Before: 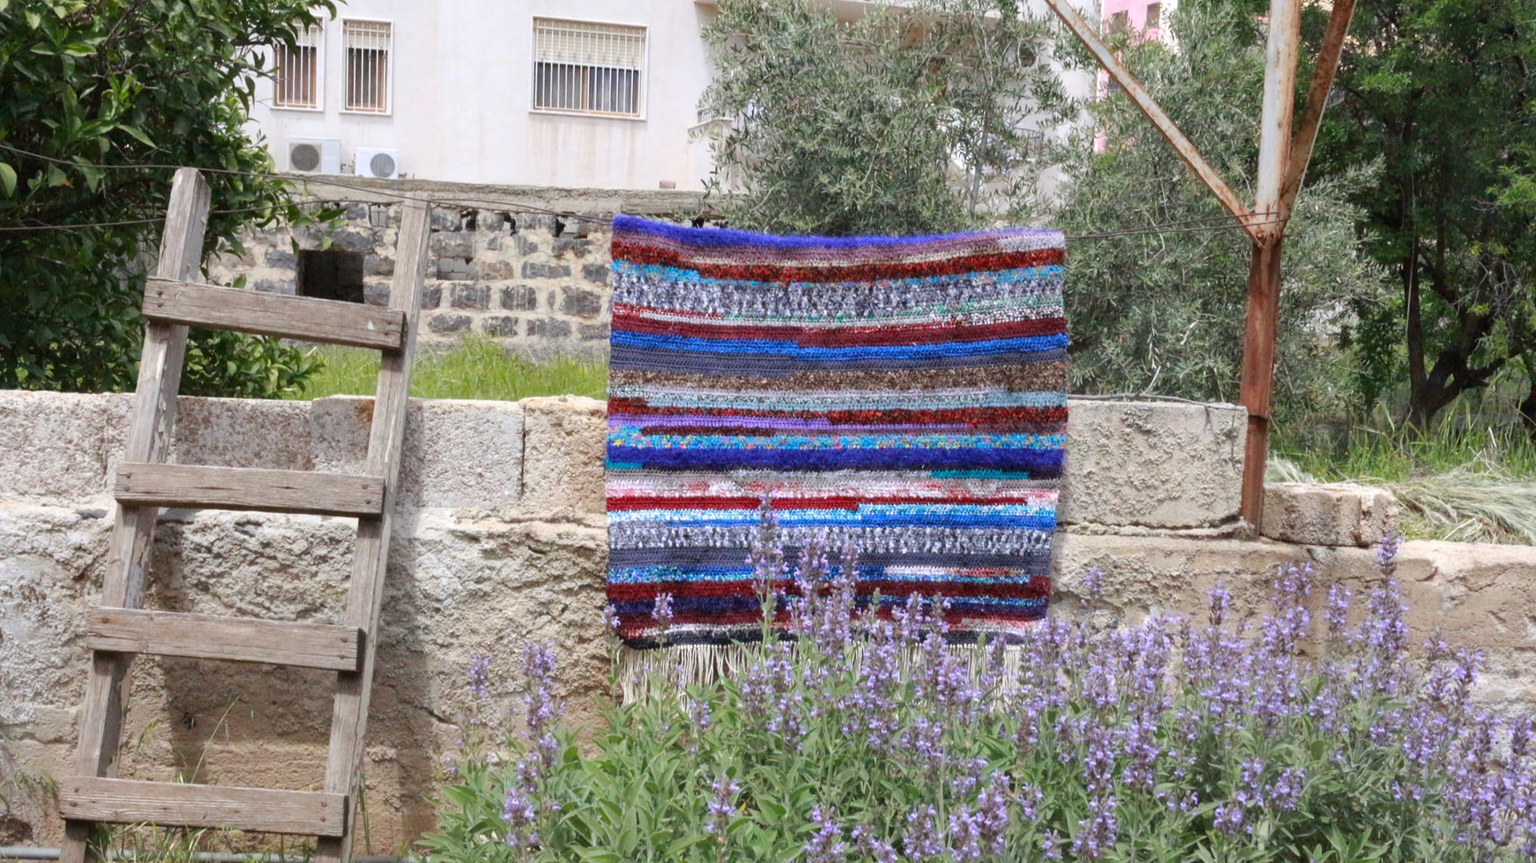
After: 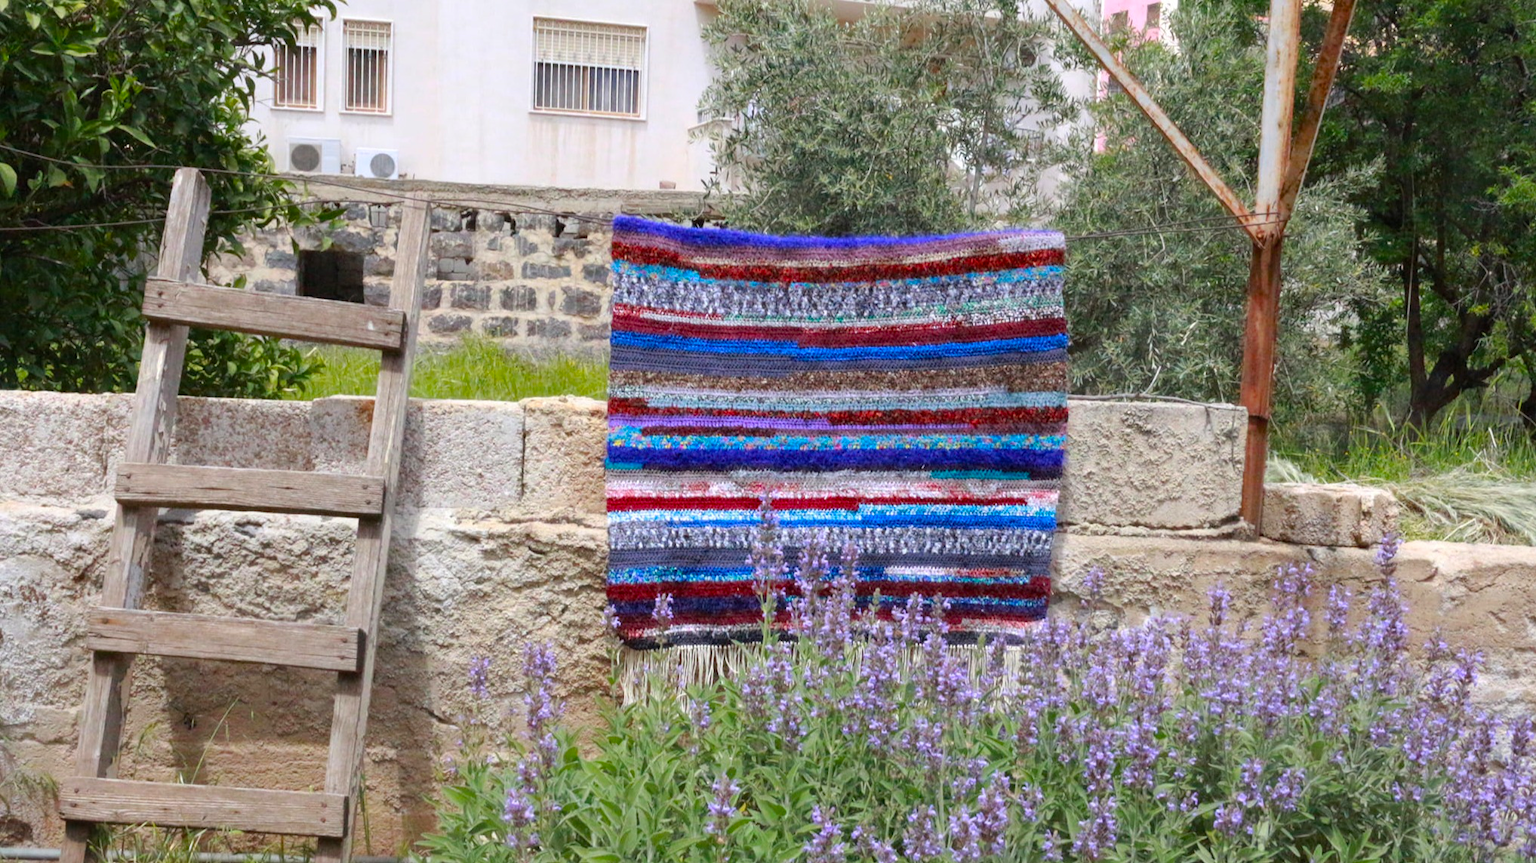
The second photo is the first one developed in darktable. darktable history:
color balance rgb: perceptual saturation grading › global saturation 29.563%
